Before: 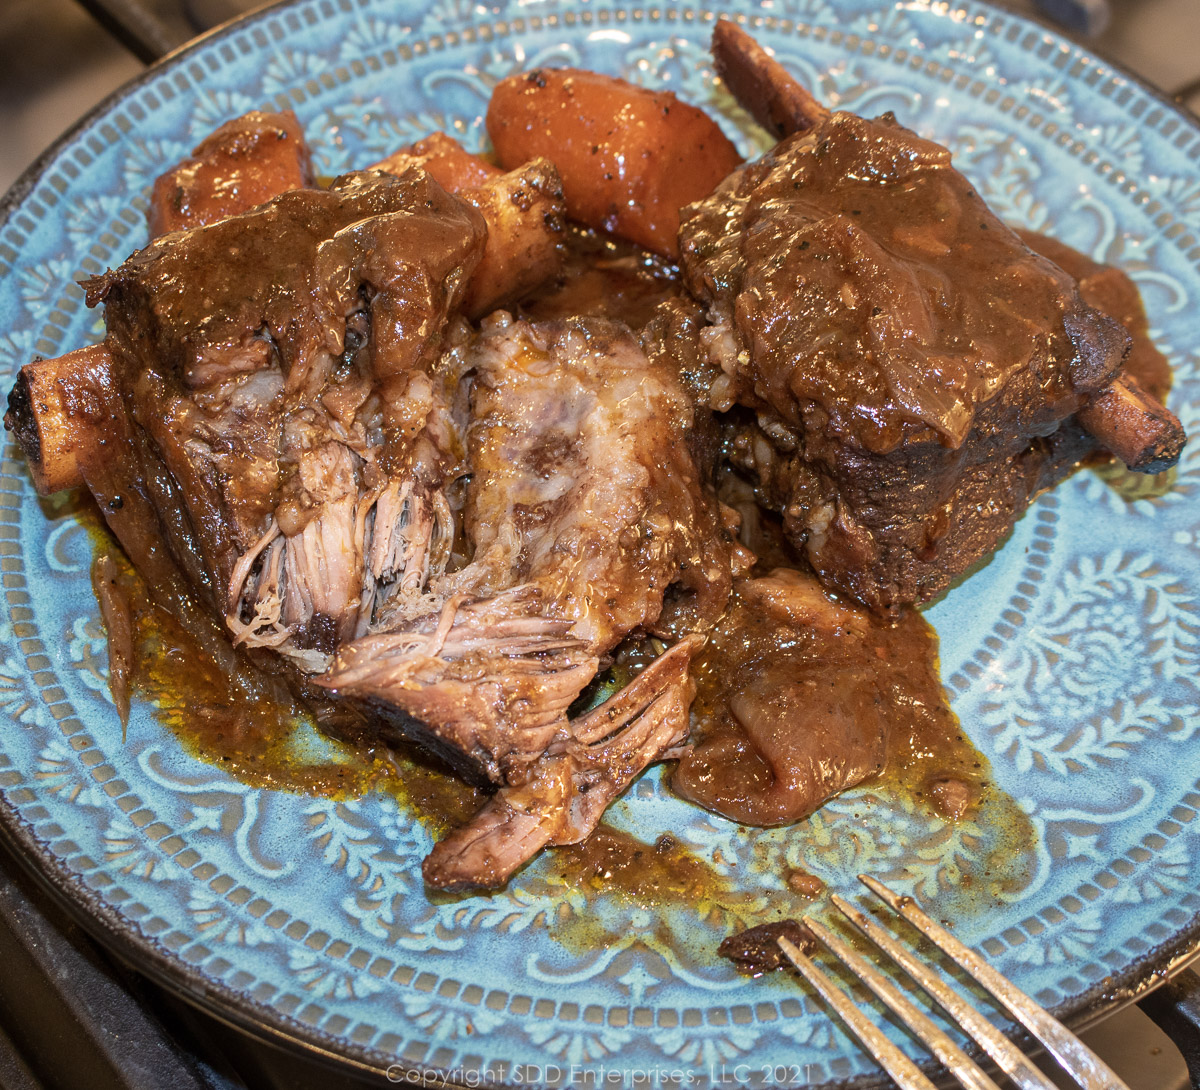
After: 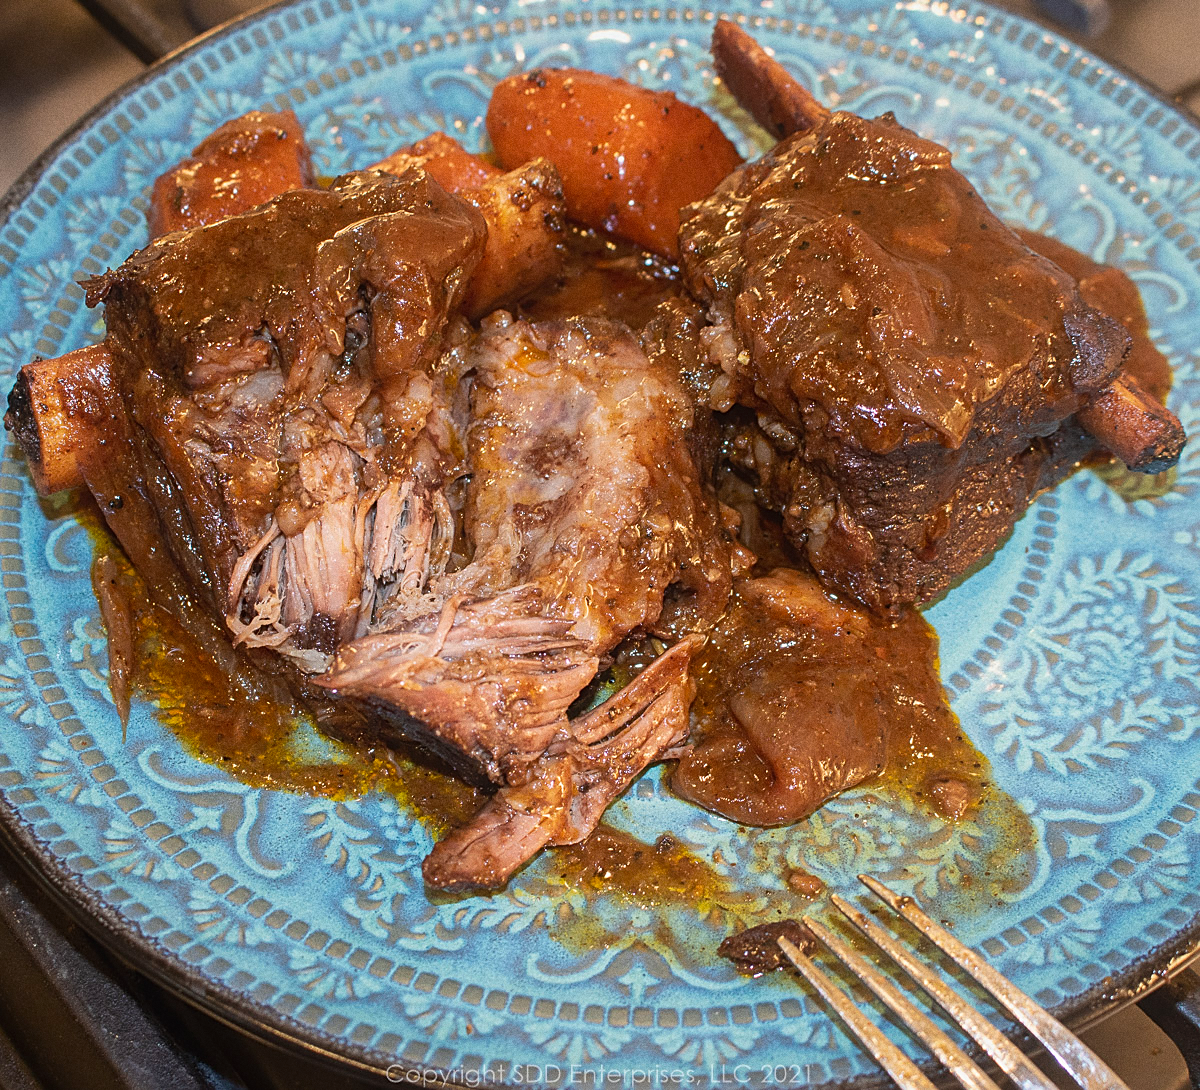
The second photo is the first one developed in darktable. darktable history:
grain: coarseness 0.09 ISO
sharpen: on, module defaults
contrast equalizer: octaves 7, y [[0.6 ×6], [0.55 ×6], [0 ×6], [0 ×6], [0 ×6]], mix -0.3
